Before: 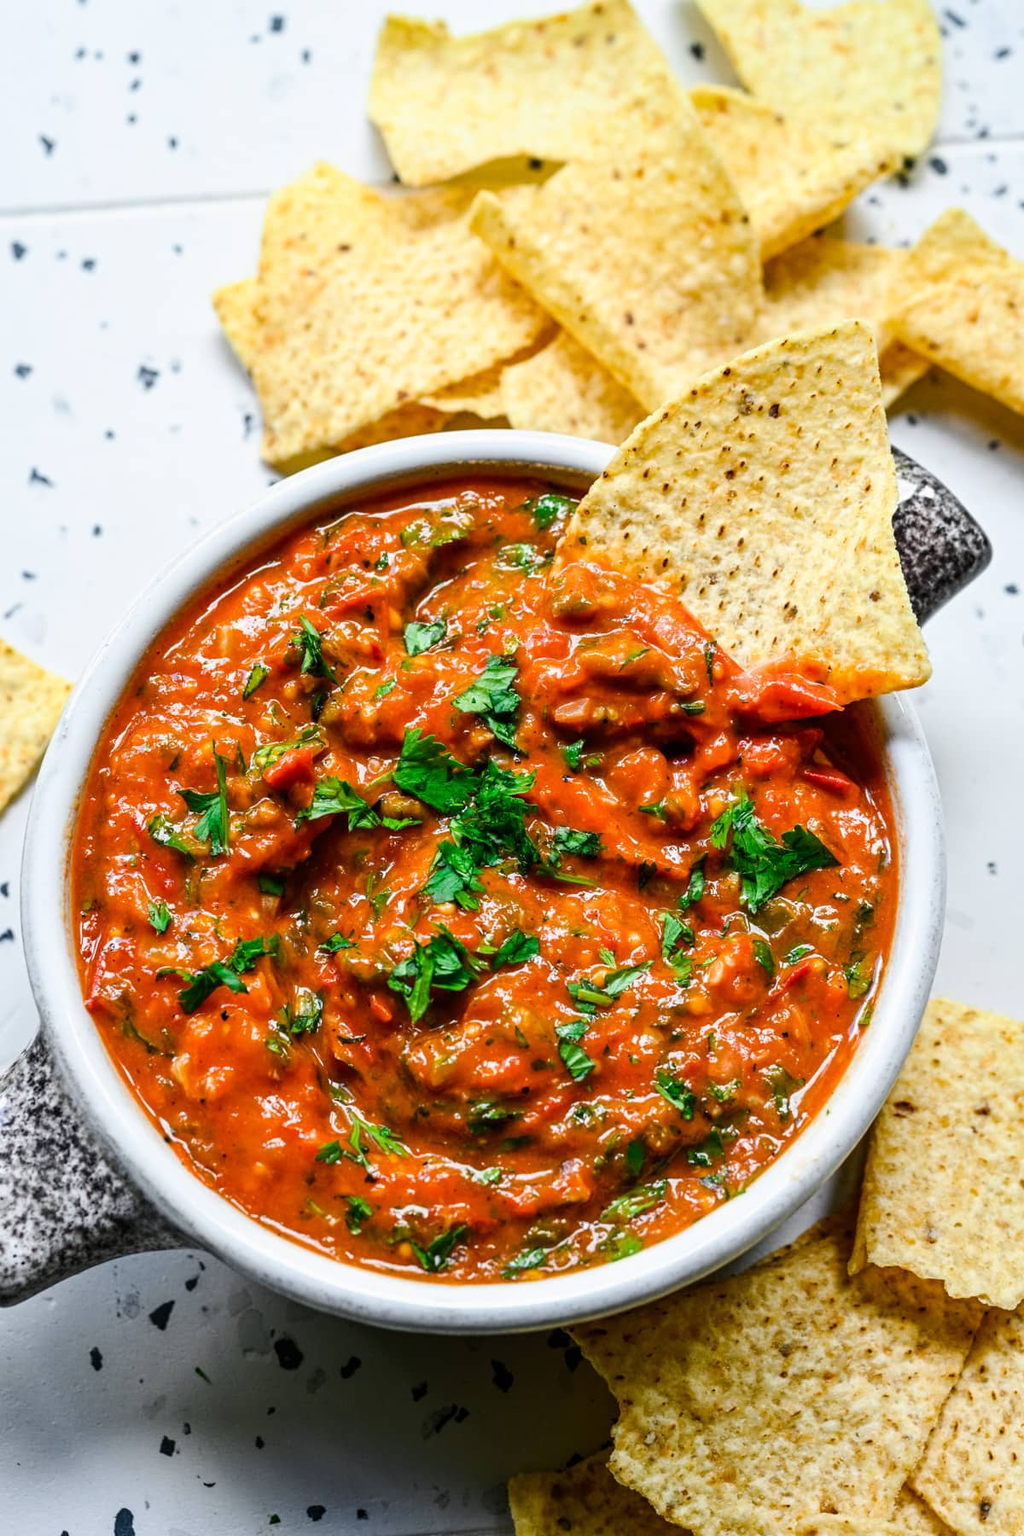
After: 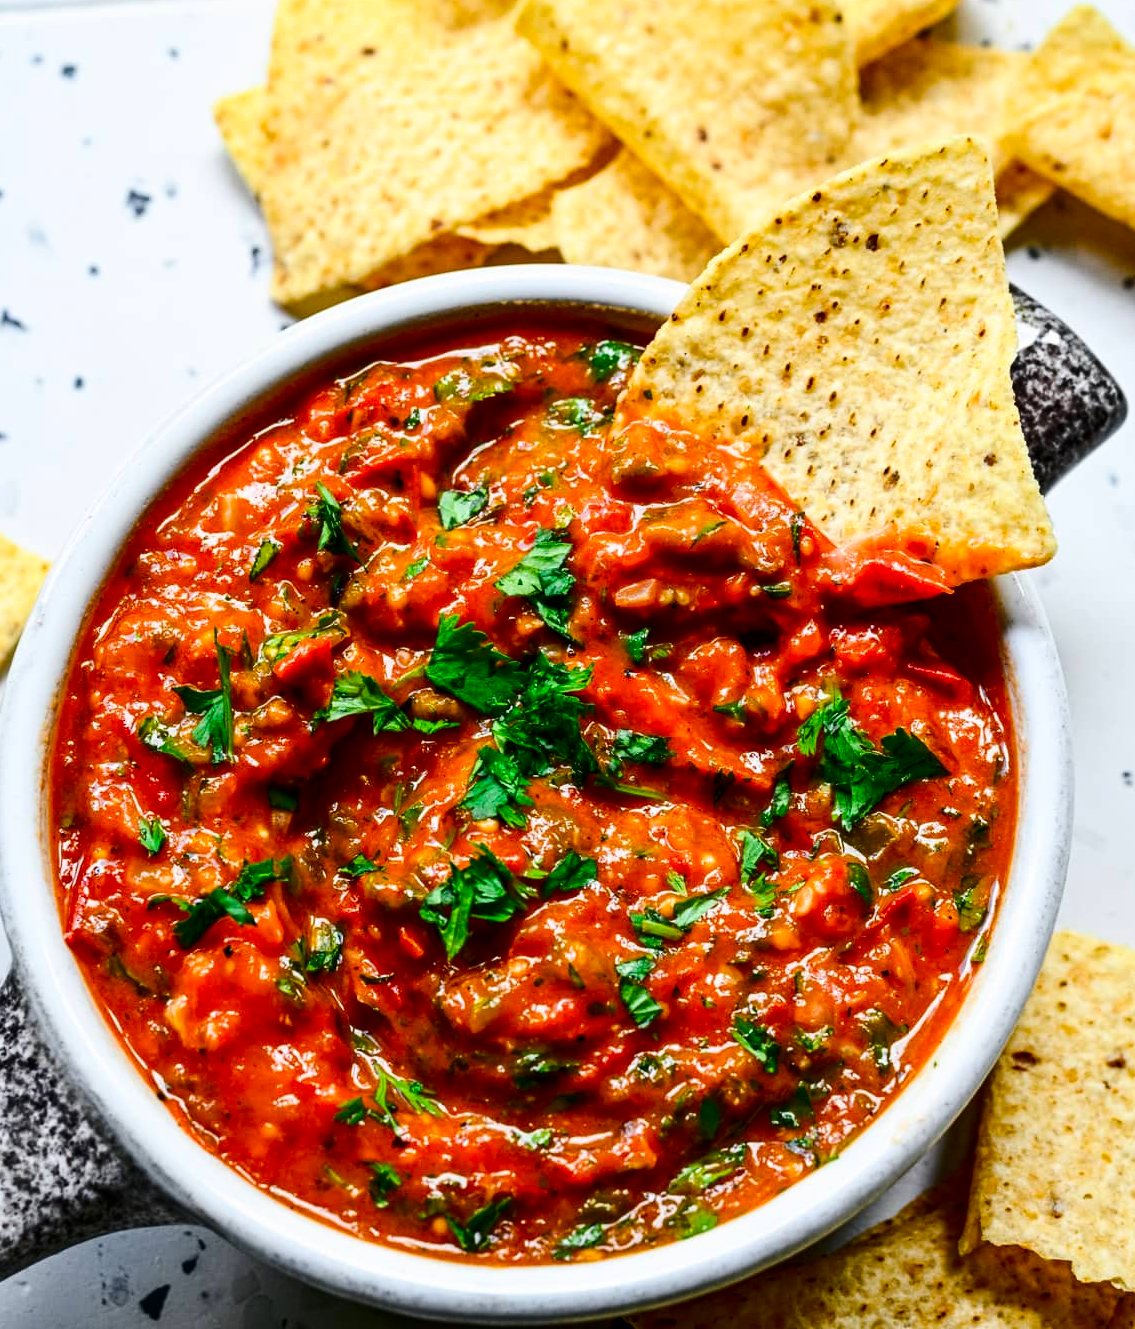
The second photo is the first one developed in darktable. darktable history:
crop and rotate: left 2.955%, top 13.313%, right 2.445%, bottom 12.849%
contrast brightness saturation: contrast 0.188, brightness -0.101, saturation 0.206
tone equalizer: edges refinement/feathering 500, mask exposure compensation -1.57 EV, preserve details no
